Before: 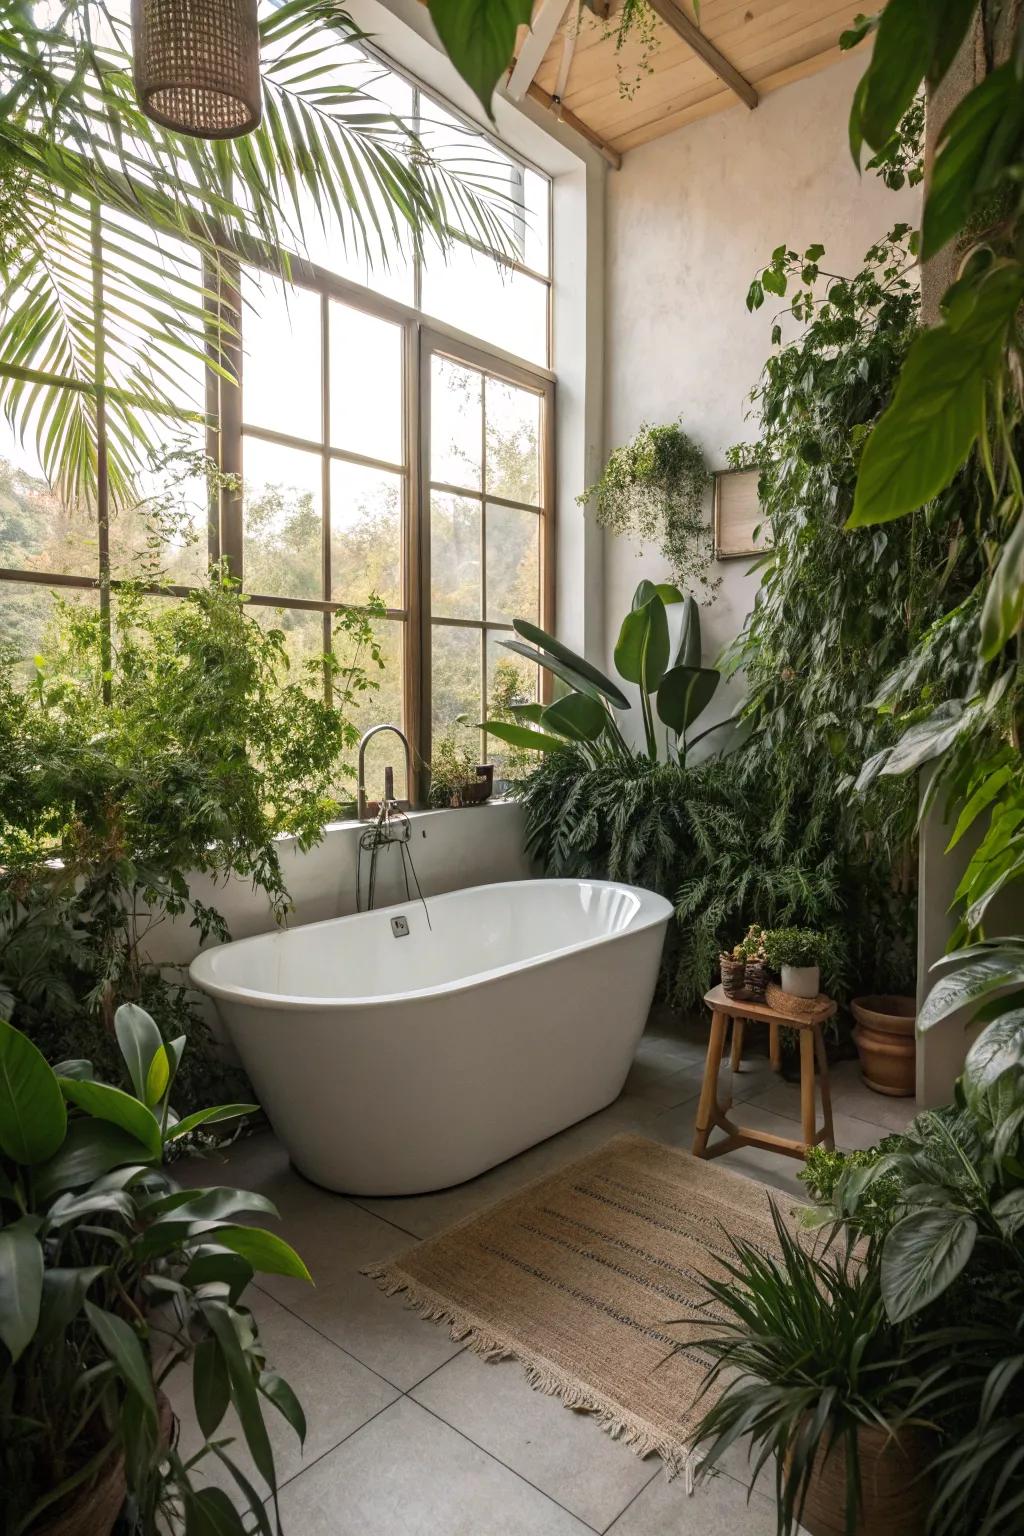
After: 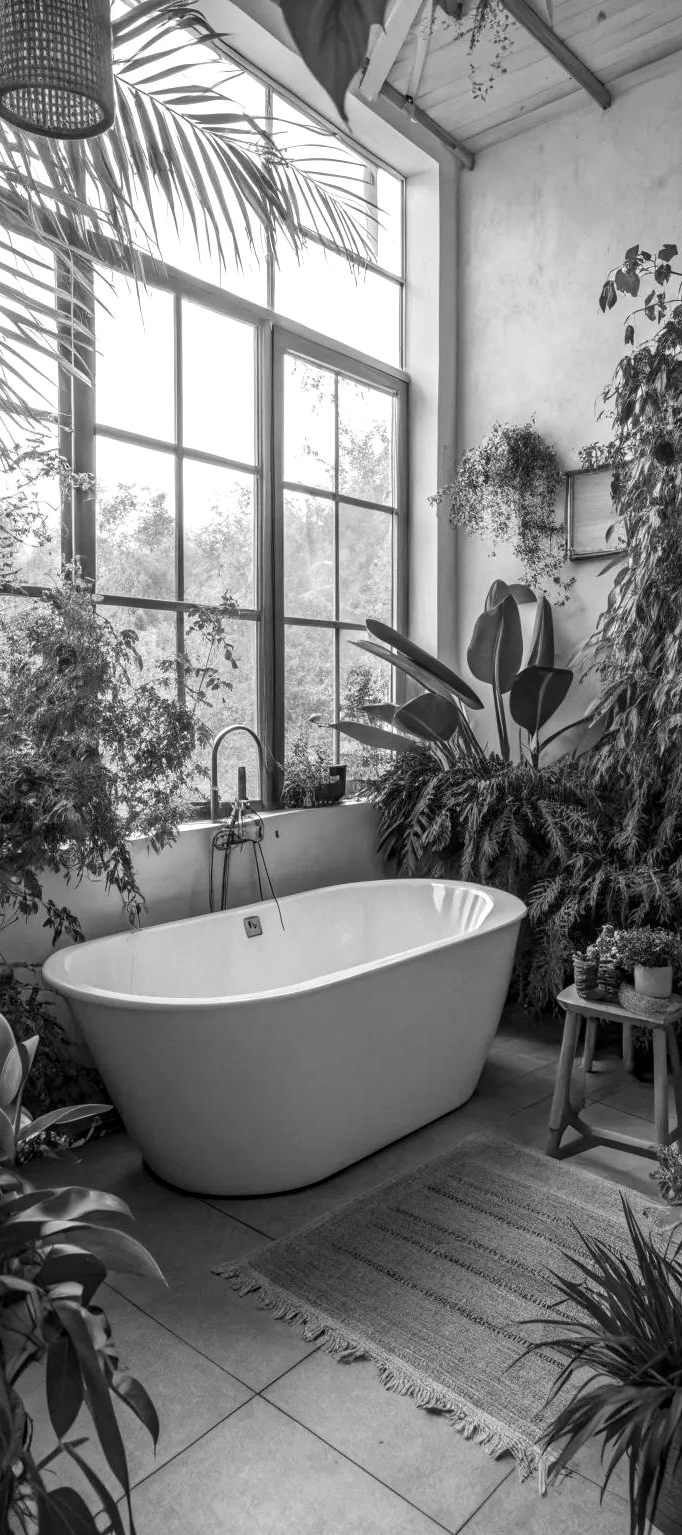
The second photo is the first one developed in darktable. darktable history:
crop and rotate: left 14.436%, right 18.898%
local contrast: on, module defaults
monochrome: on, module defaults
